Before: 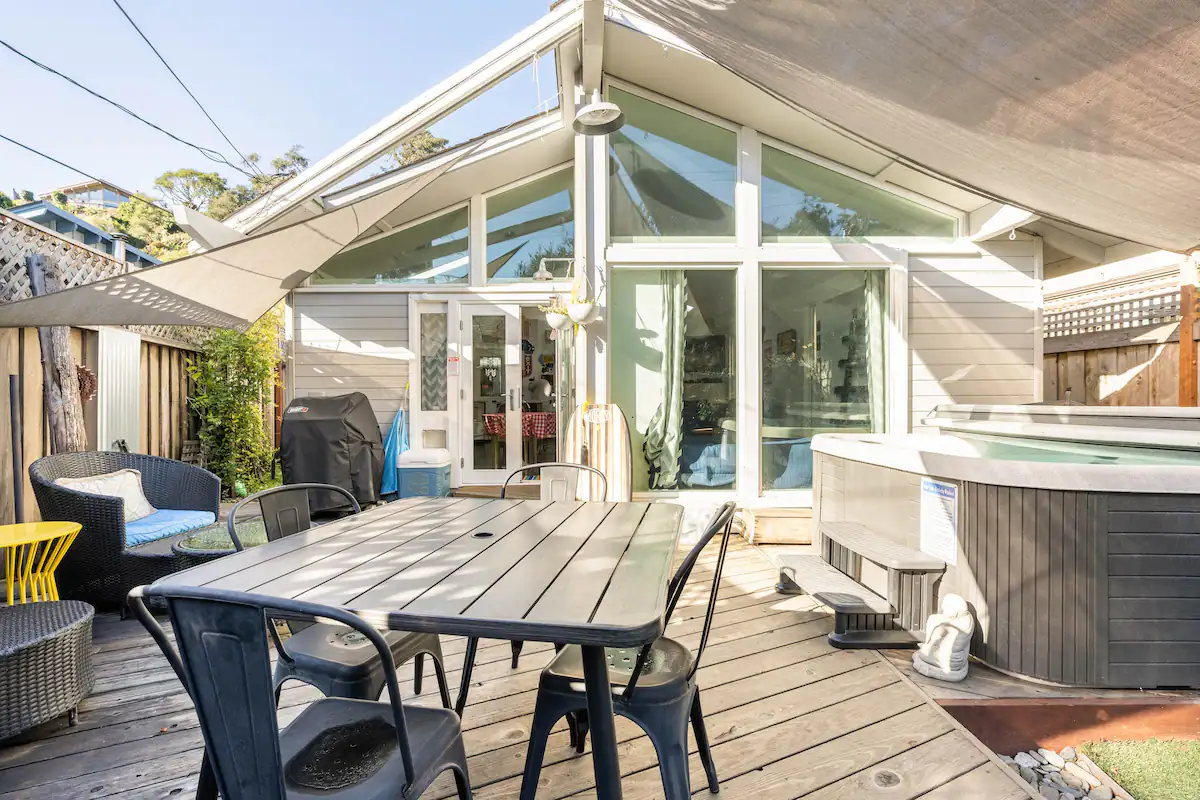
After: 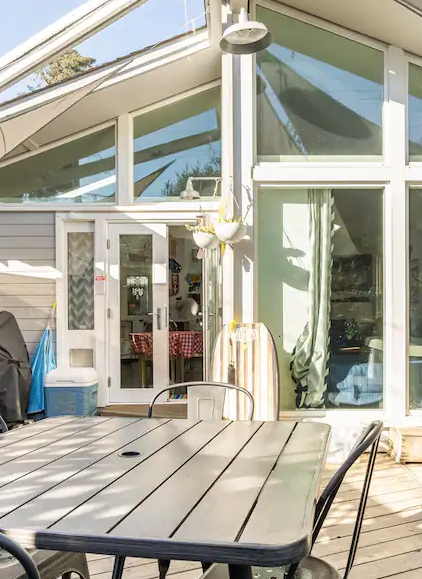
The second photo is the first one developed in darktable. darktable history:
crop and rotate: left 29.476%, top 10.214%, right 35.32%, bottom 17.333%
base curve: curves: ch0 [(0, 0) (0.303, 0.277) (1, 1)]
